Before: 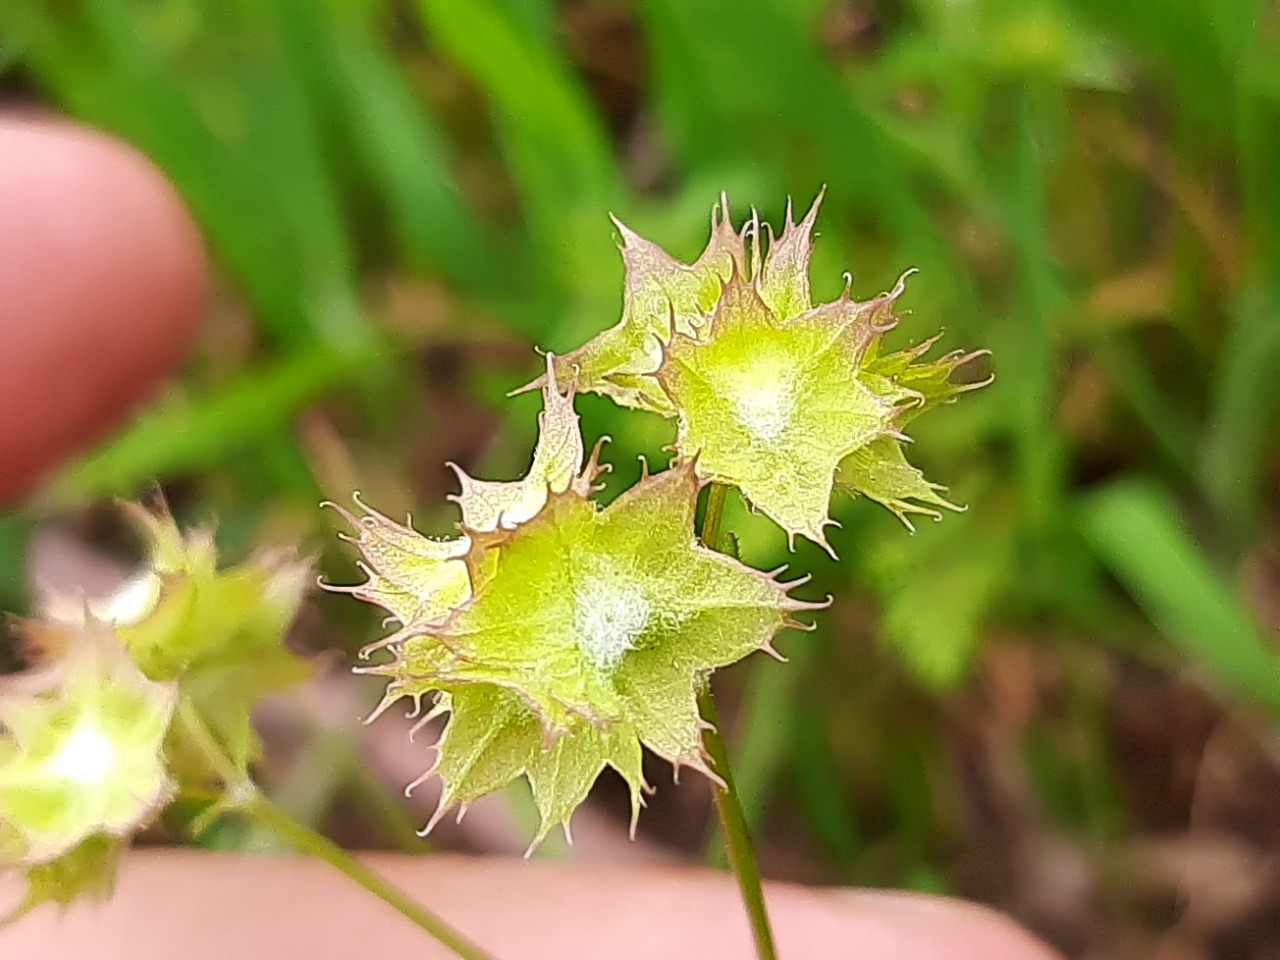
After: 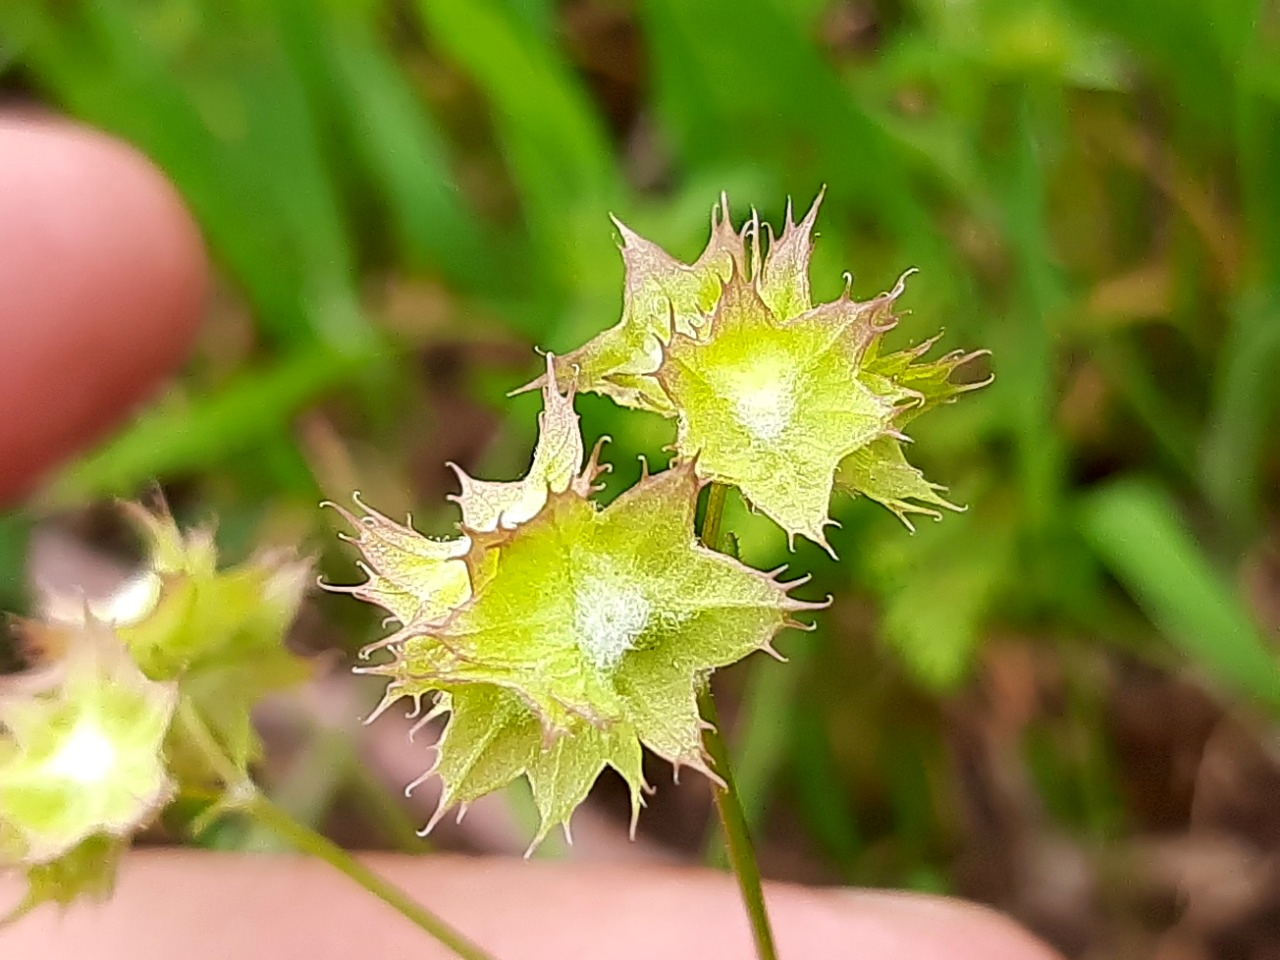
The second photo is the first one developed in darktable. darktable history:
exposure: black level correction 0.004, exposure 0.015 EV, compensate highlight preservation false
